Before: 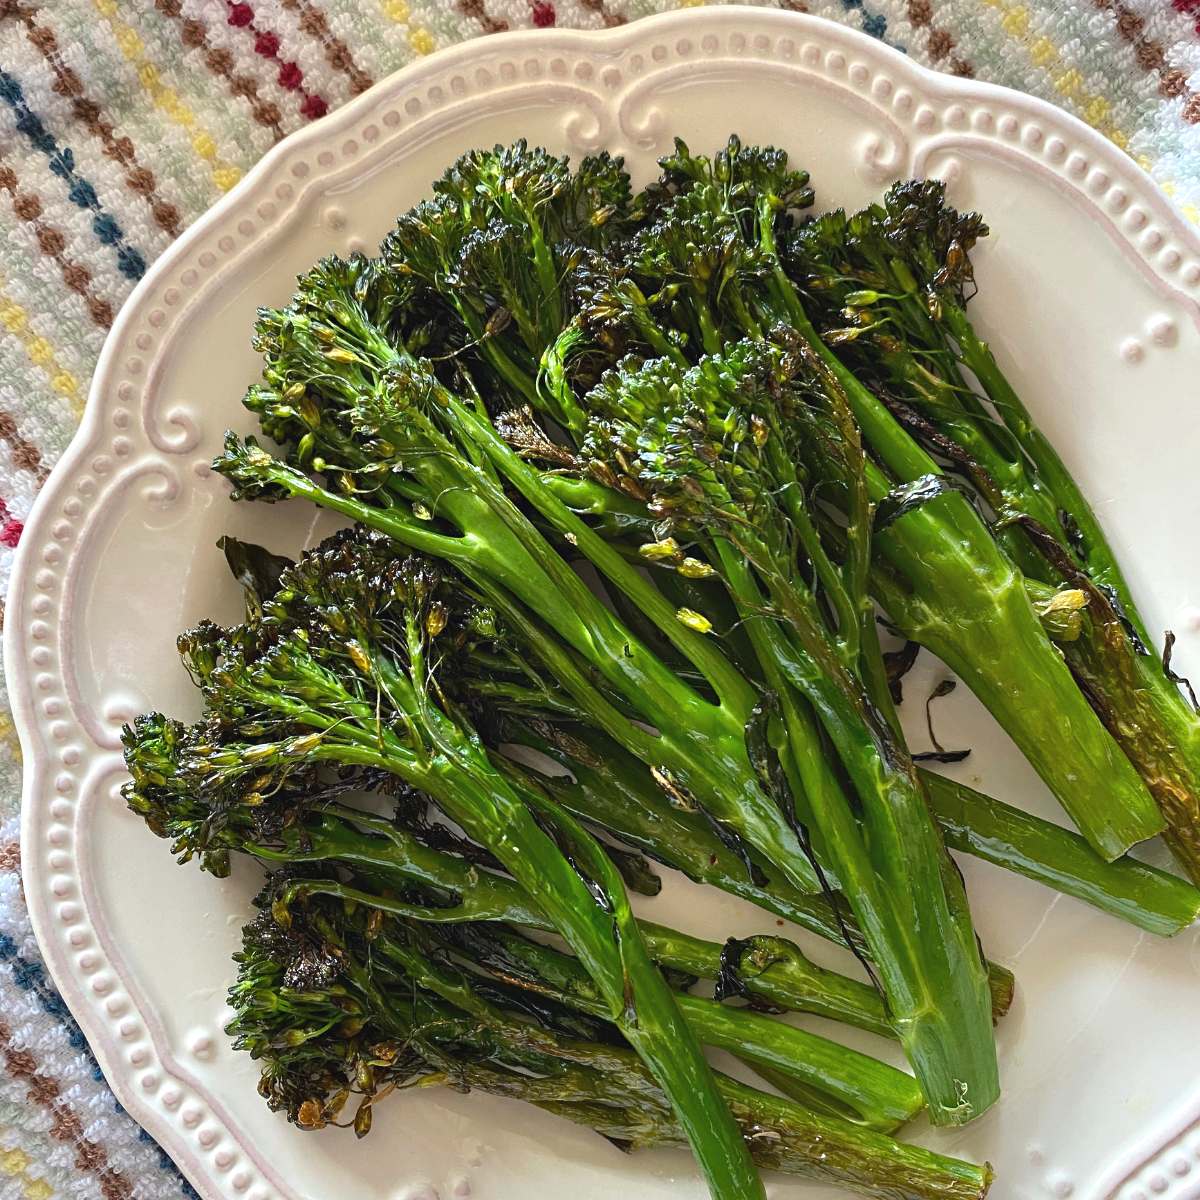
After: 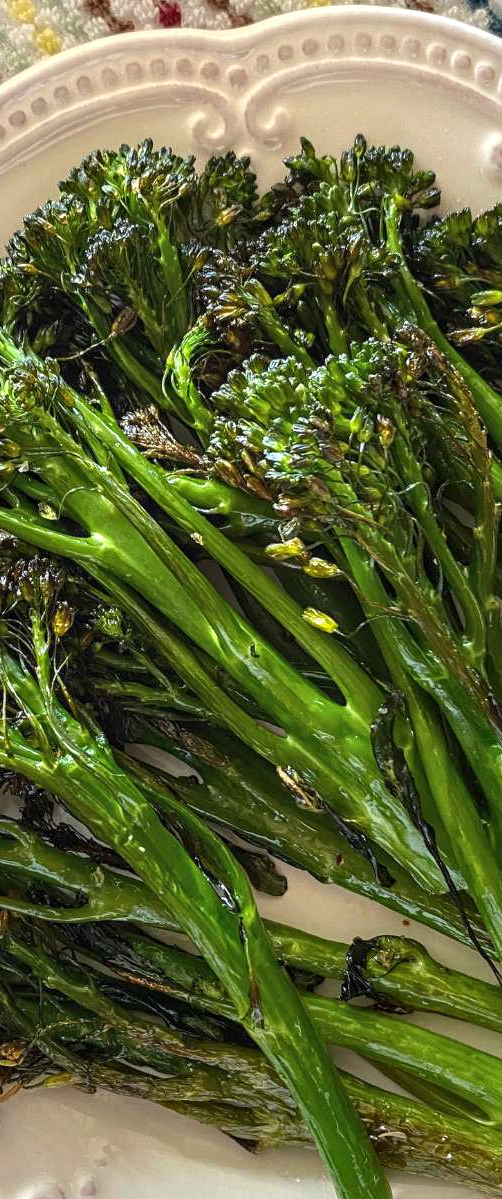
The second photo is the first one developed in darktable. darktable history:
local contrast: on, module defaults
velvia: strength 6.25%
crop: left 31.169%, right 26.934%
